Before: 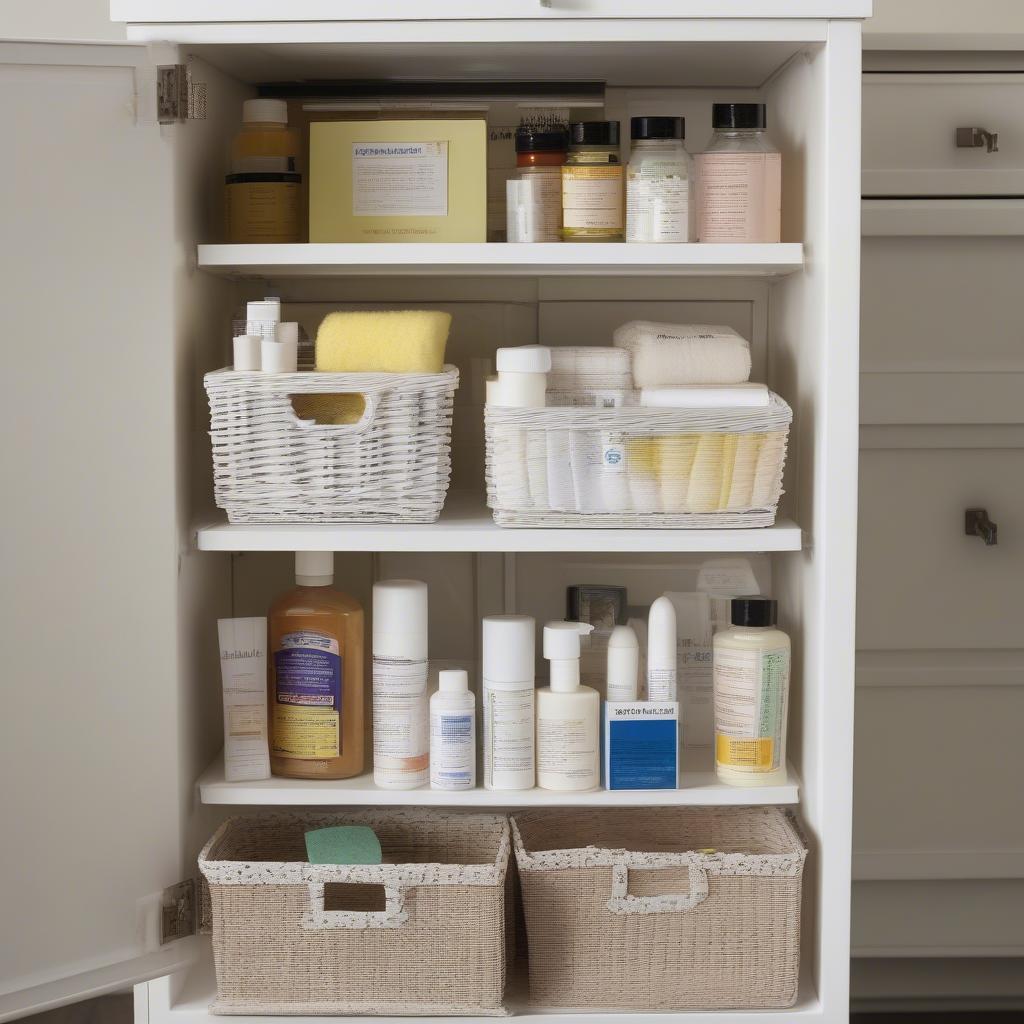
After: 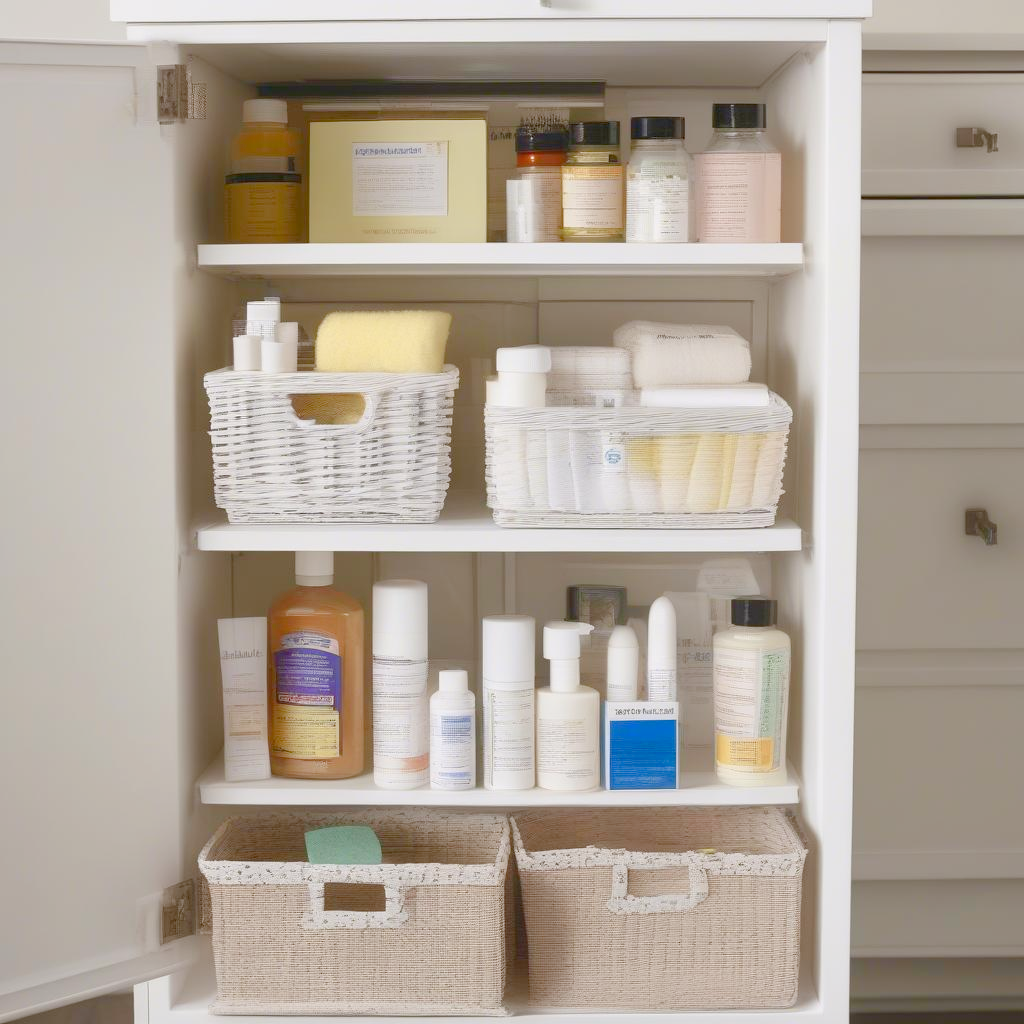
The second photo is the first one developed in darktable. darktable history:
color balance rgb: shadows lift › chroma 1%, shadows lift › hue 113°, highlights gain › chroma 0.2%, highlights gain › hue 333°, perceptual saturation grading › global saturation 20%, perceptual saturation grading › highlights -50%, perceptual saturation grading › shadows 25%, contrast -30%
exposure: black level correction 0, exposure 1.1 EV, compensate highlight preservation false
